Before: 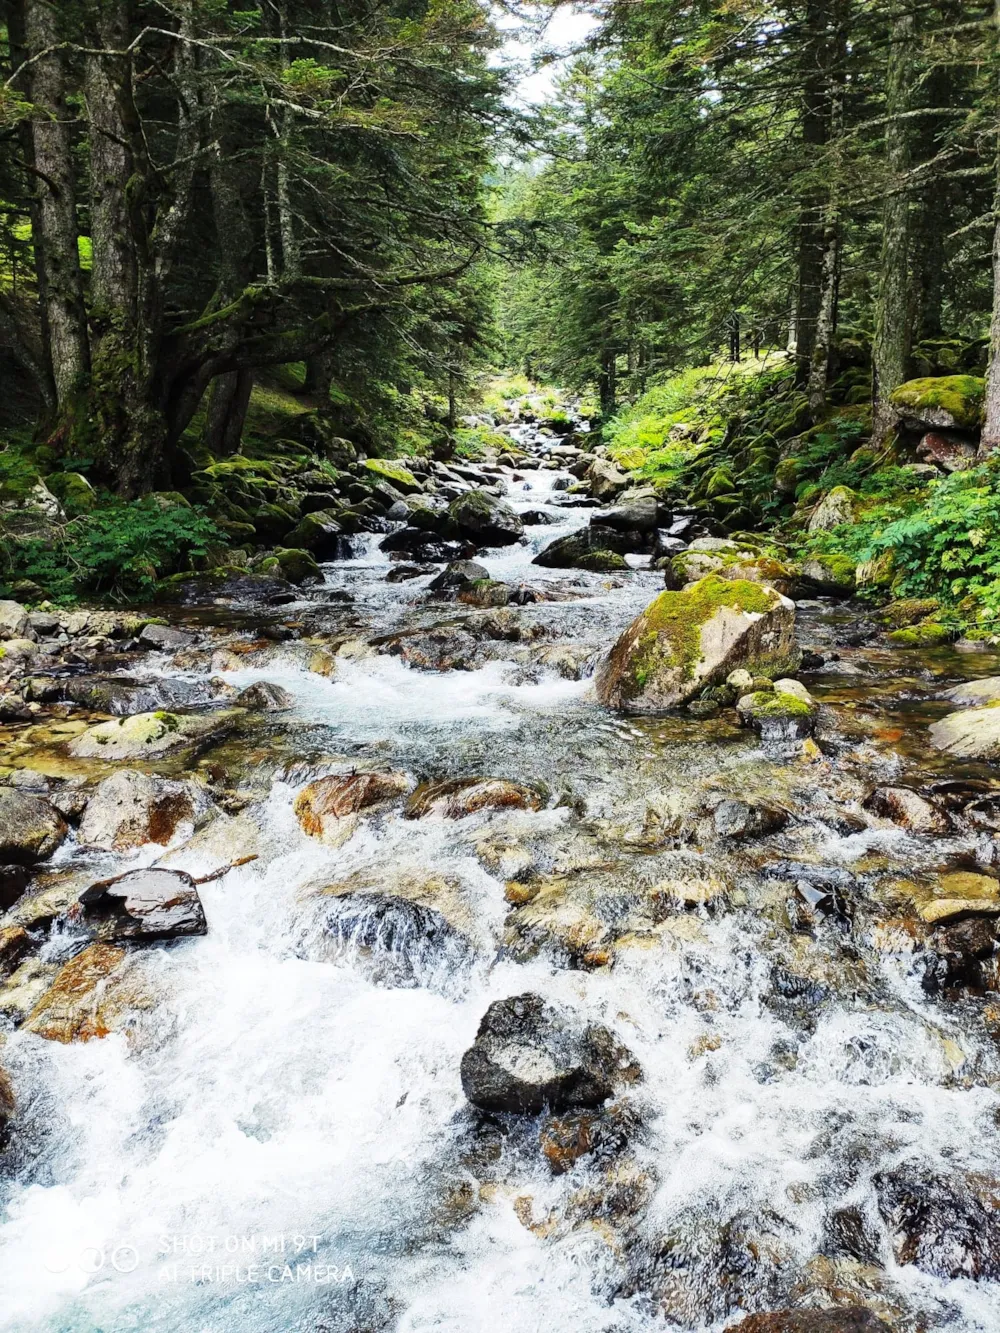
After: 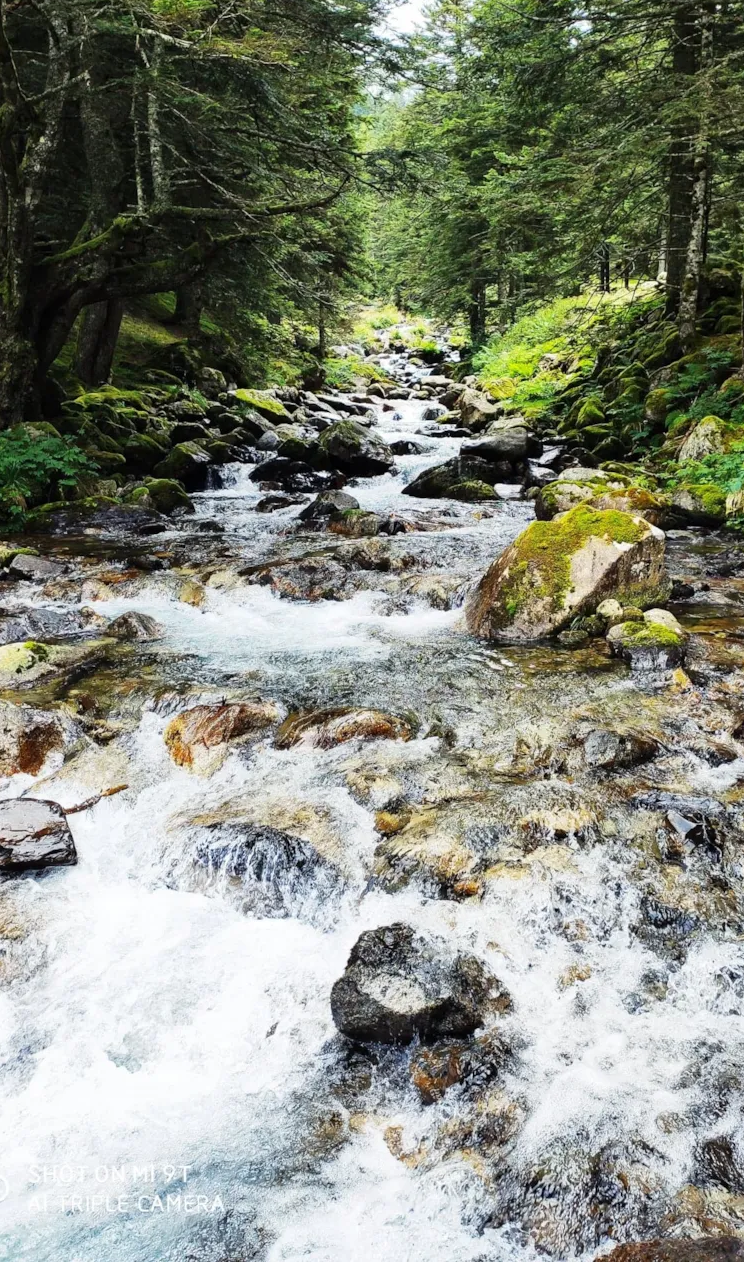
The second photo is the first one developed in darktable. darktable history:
crop and rotate: left 13.021%, top 5.309%, right 12.521%
